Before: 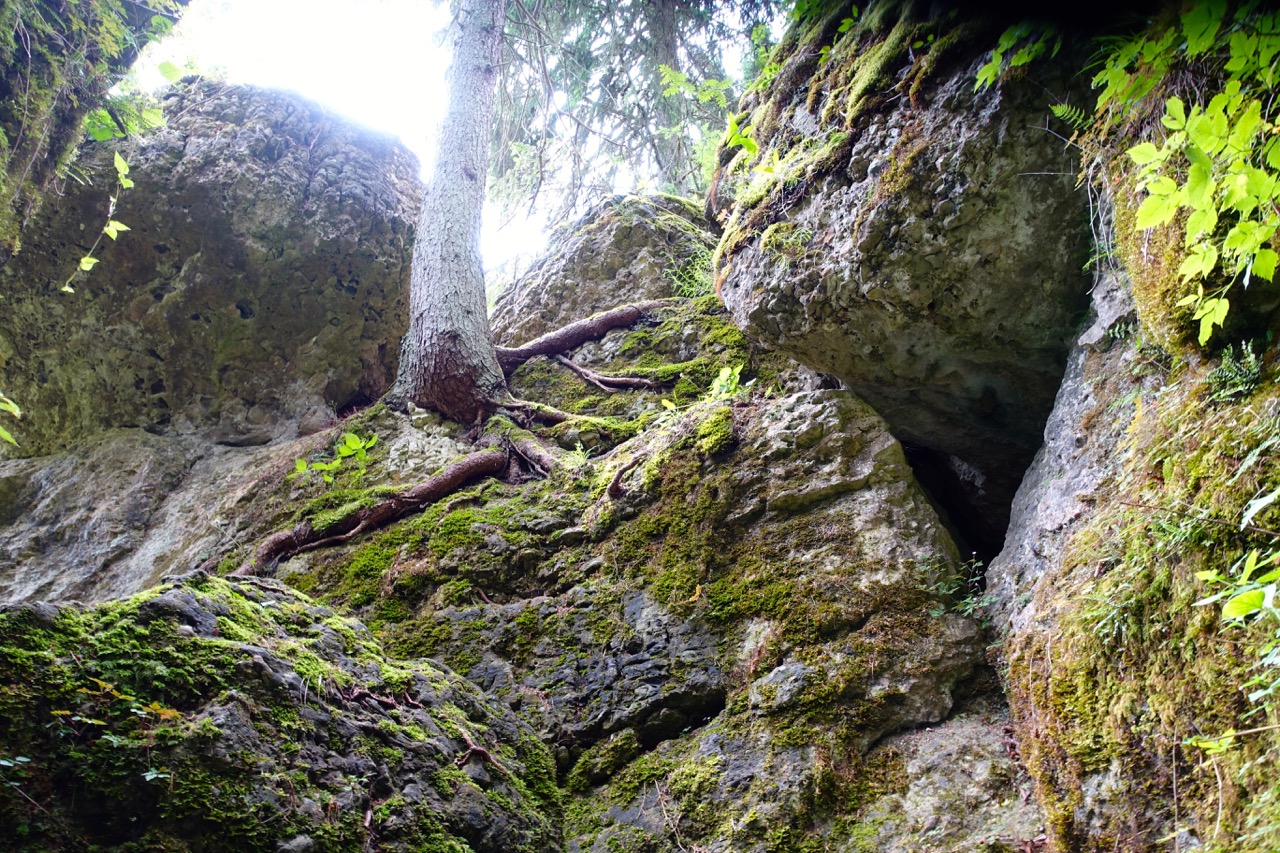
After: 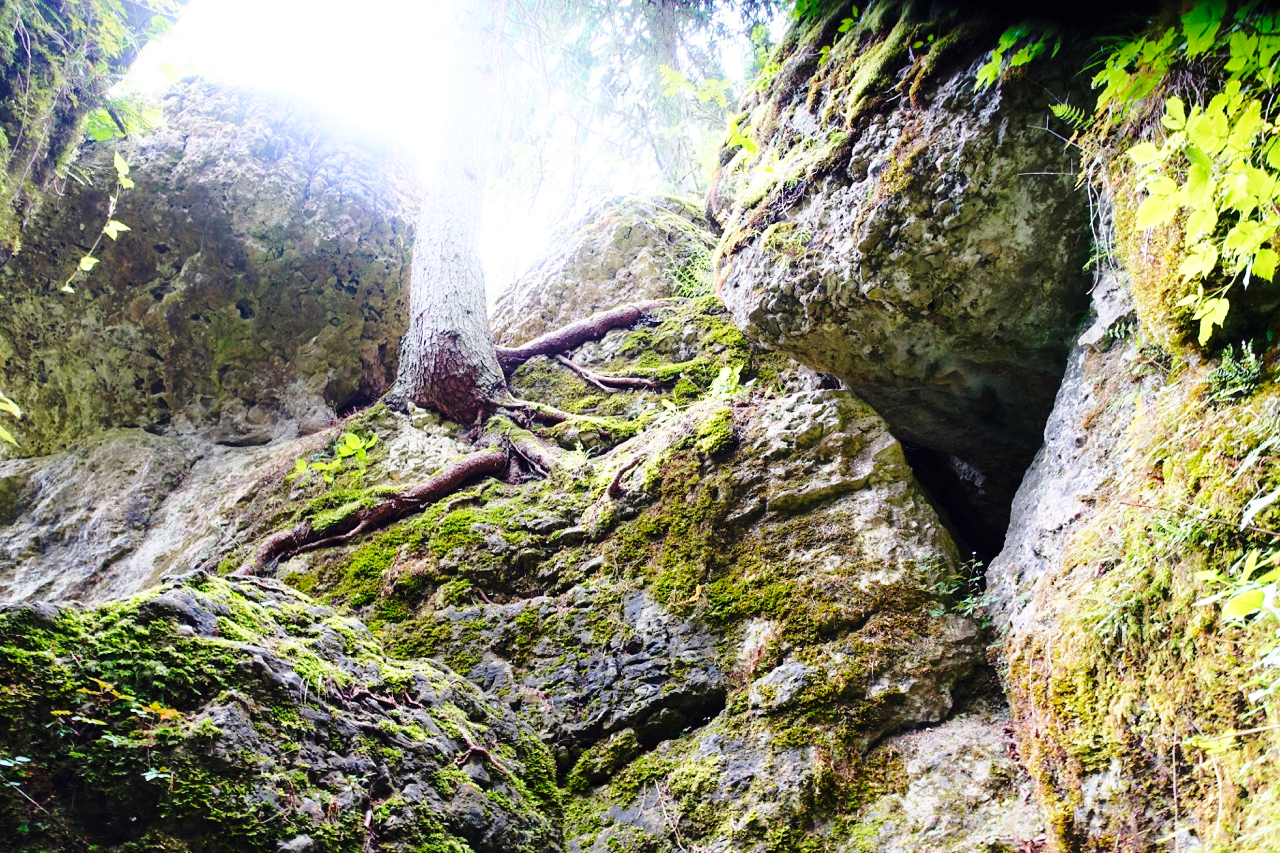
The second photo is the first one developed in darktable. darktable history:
shadows and highlights: highlights 72.63, soften with gaussian
base curve: curves: ch0 [(0, 0) (0.028, 0.03) (0.121, 0.232) (0.46, 0.748) (0.859, 0.968) (1, 1)], preserve colors none
